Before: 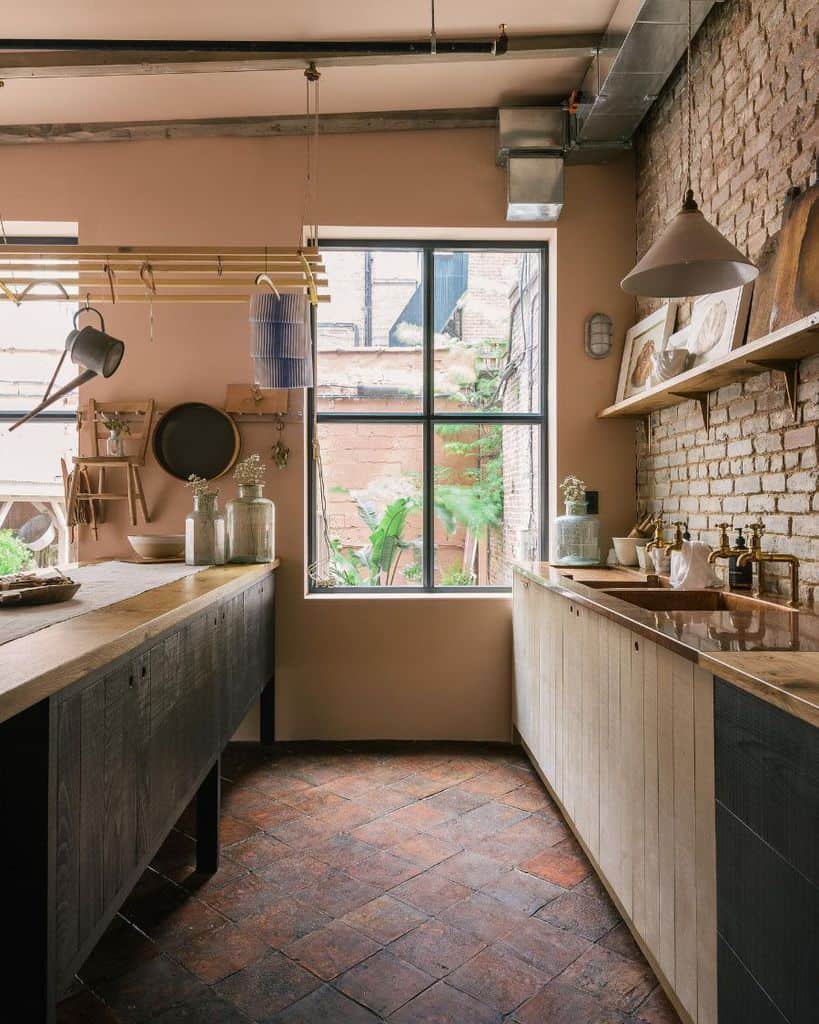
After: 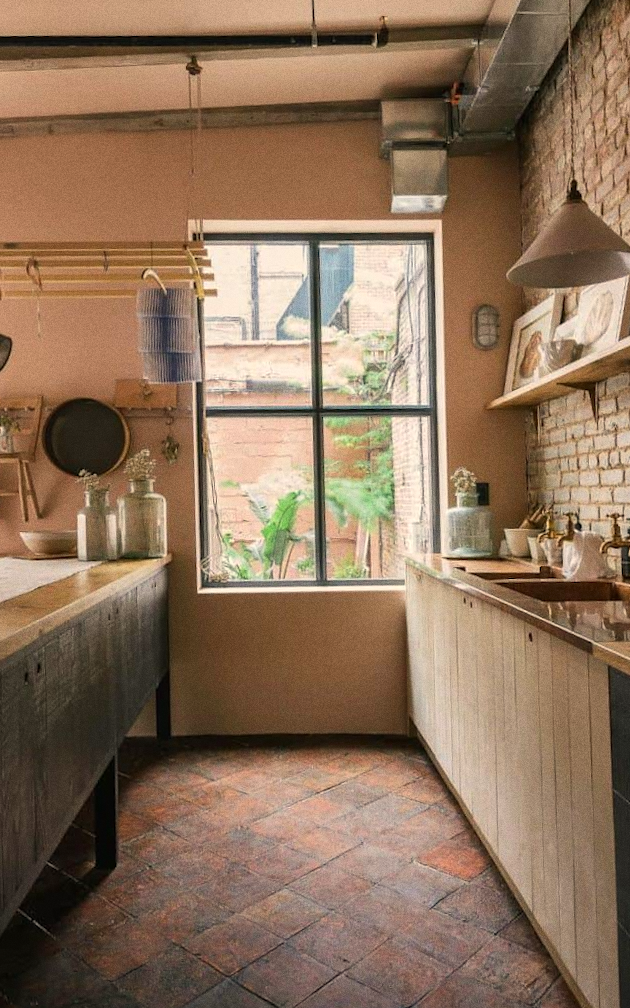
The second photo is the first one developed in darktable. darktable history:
grain: on, module defaults
crop and rotate: angle -3.27°, left 14.277%, top 0.028%, right 10.766%, bottom 0.028%
rotate and perspective: rotation -4.2°, shear 0.006, automatic cropping off
white balance: red 1.045, blue 0.932
